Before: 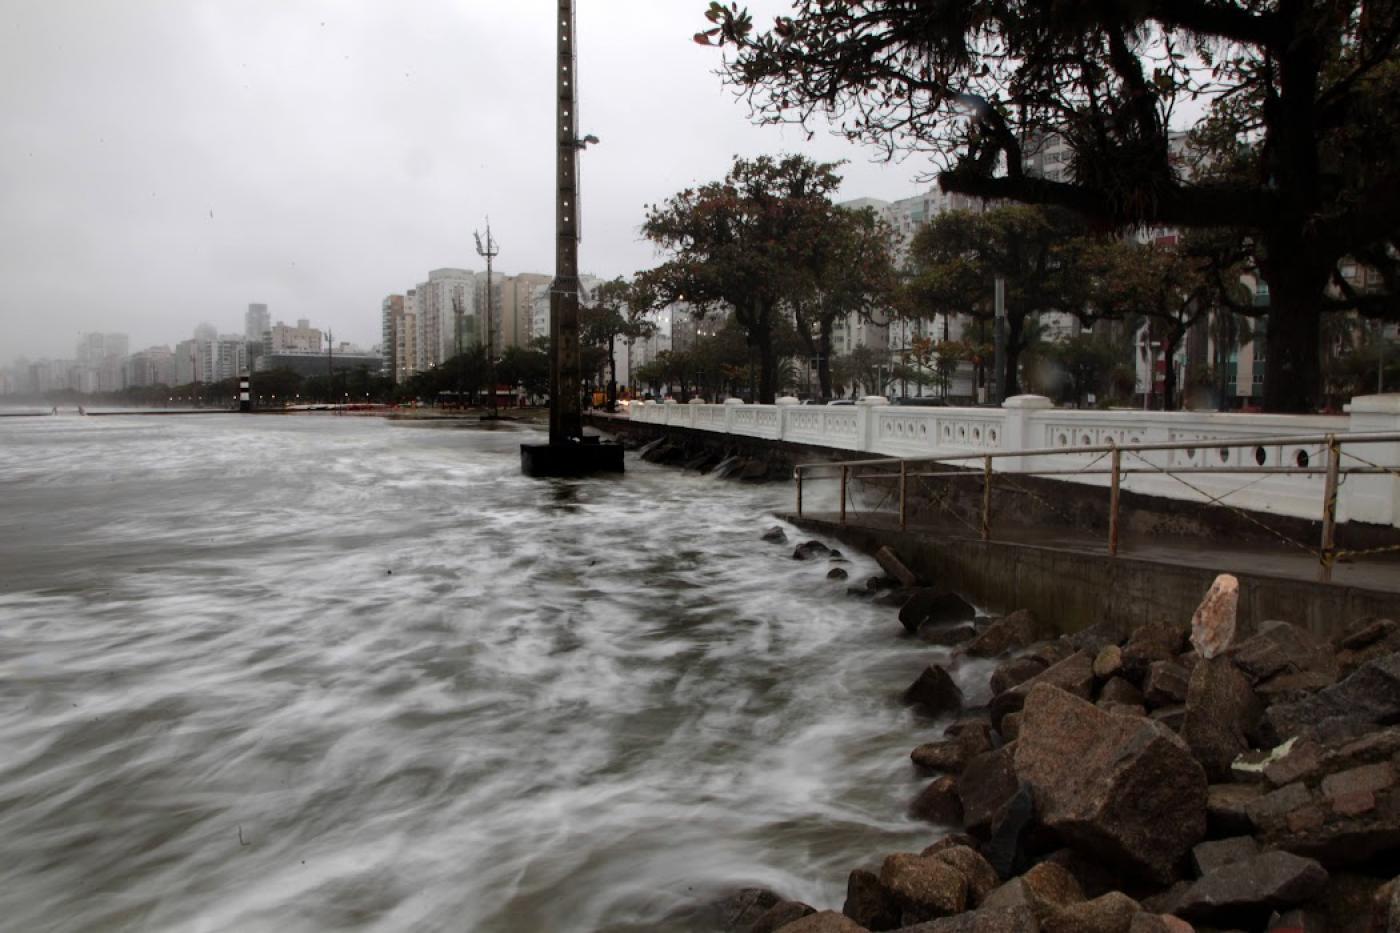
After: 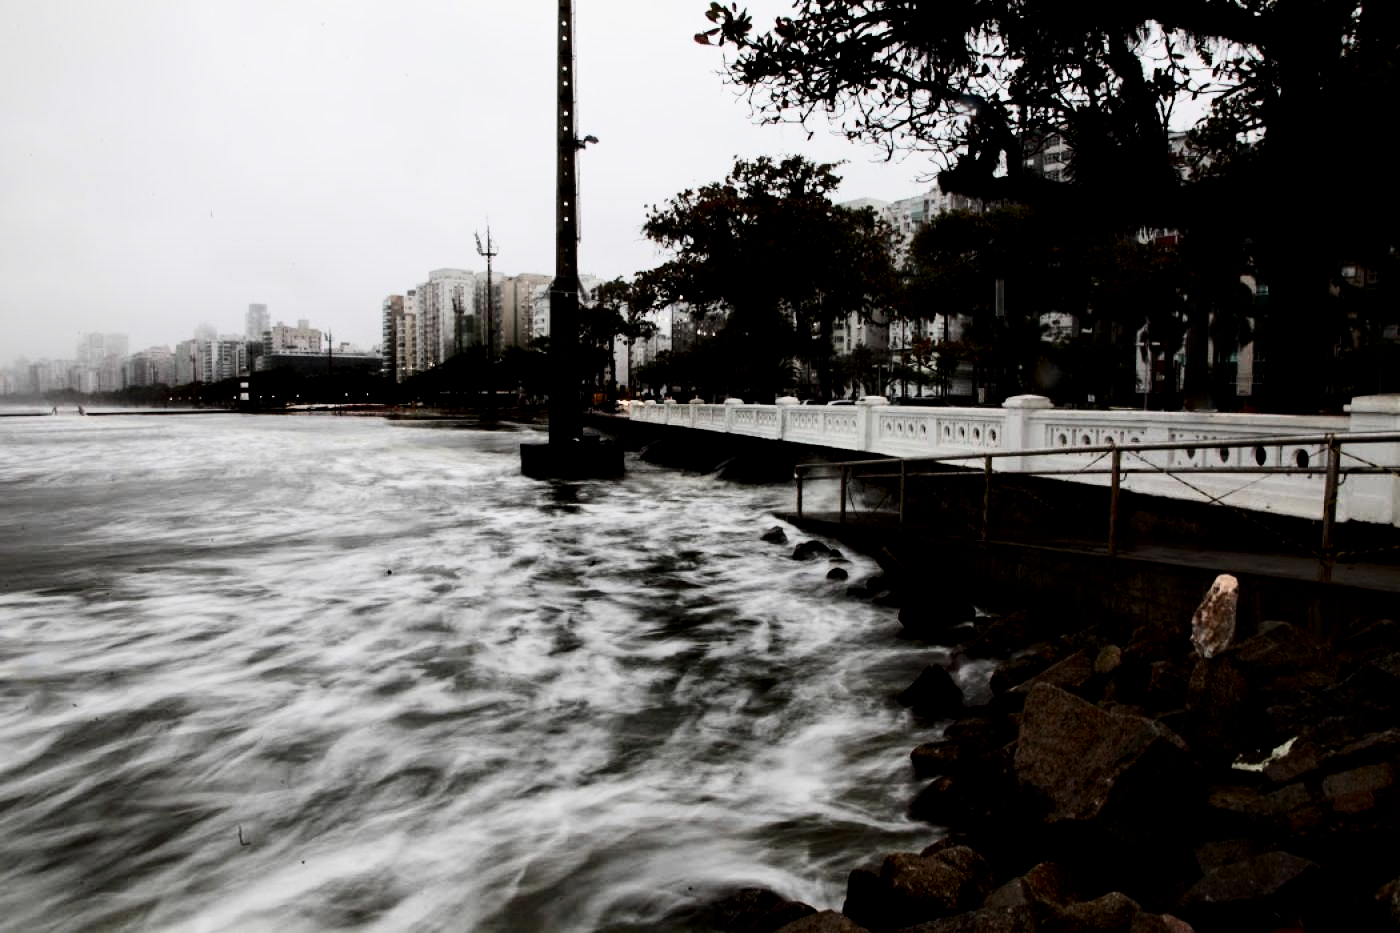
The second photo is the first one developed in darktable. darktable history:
local contrast: highlights 100%, shadows 100%, detail 120%, midtone range 0.2
contrast brightness saturation: contrast 0.28
shadows and highlights: shadows -30, highlights 30
filmic rgb: black relative exposure -5 EV, hardness 2.88, contrast 1.3, highlights saturation mix -30%
